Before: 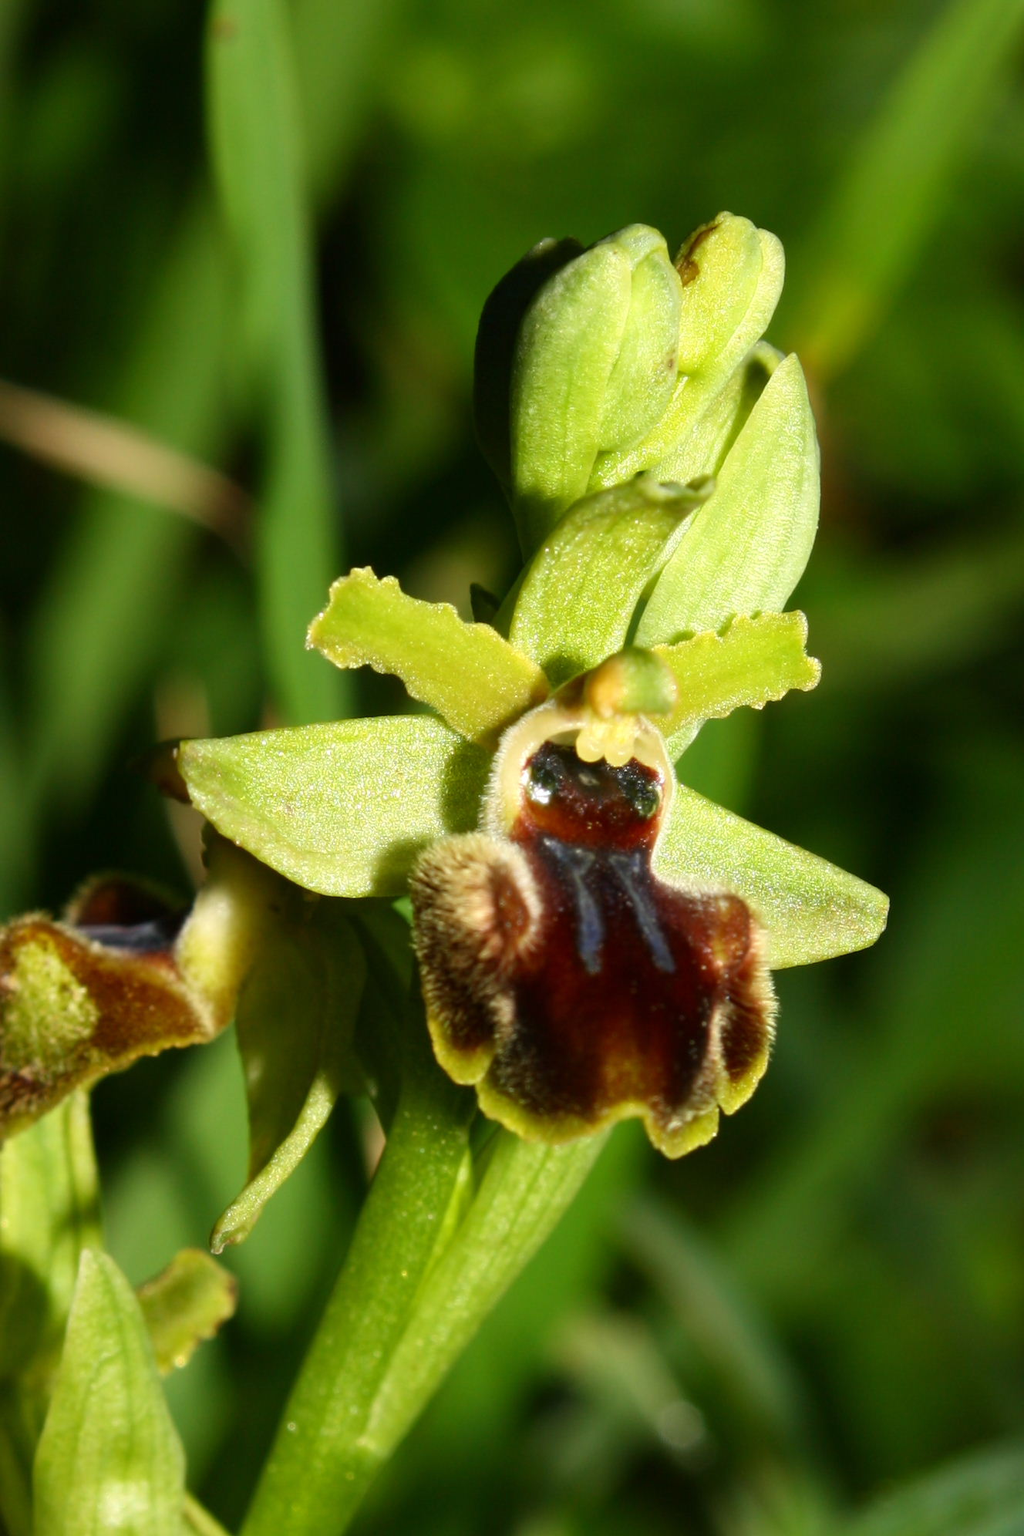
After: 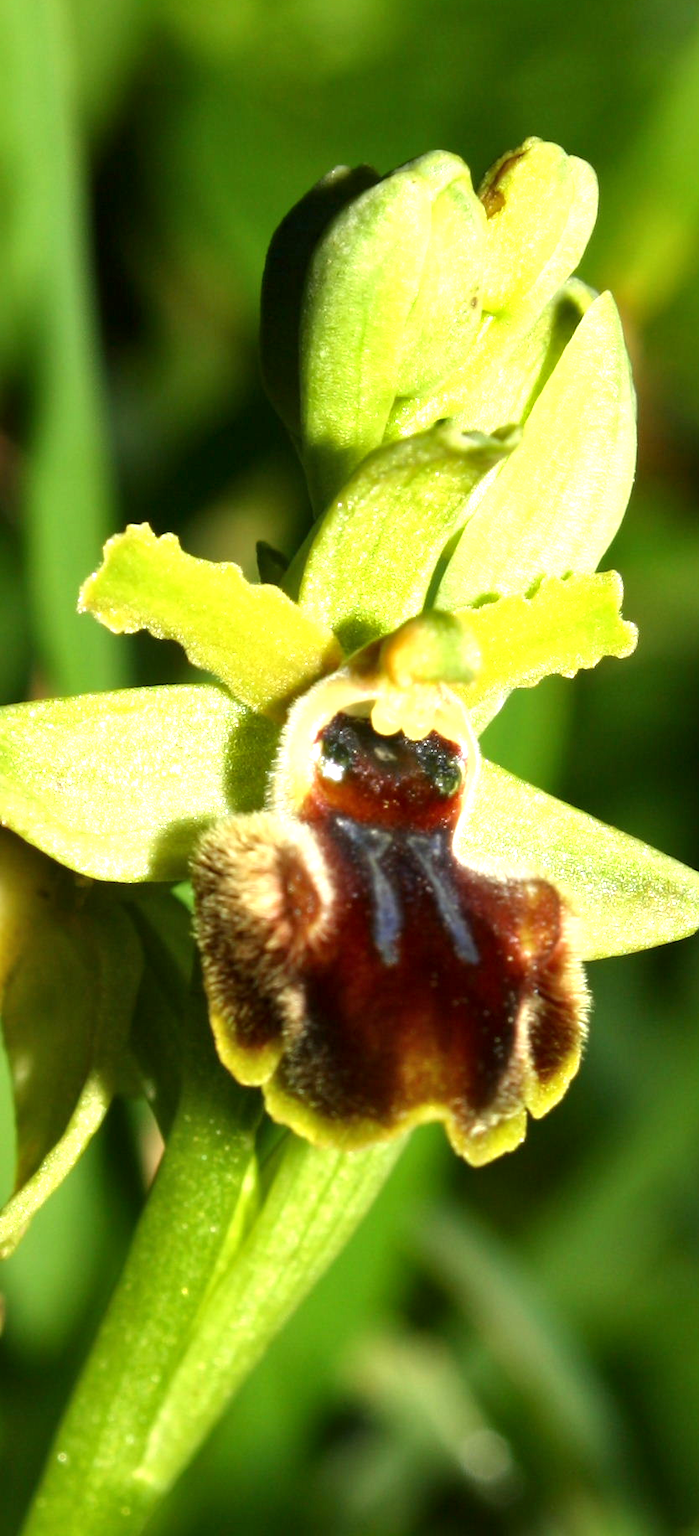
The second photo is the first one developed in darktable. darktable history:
local contrast: mode bilateral grid, contrast 20, coarseness 51, detail 120%, midtone range 0.2
crop and rotate: left 22.964%, top 5.634%, right 14.099%, bottom 2.339%
exposure: exposure 0.764 EV, compensate highlight preservation false
